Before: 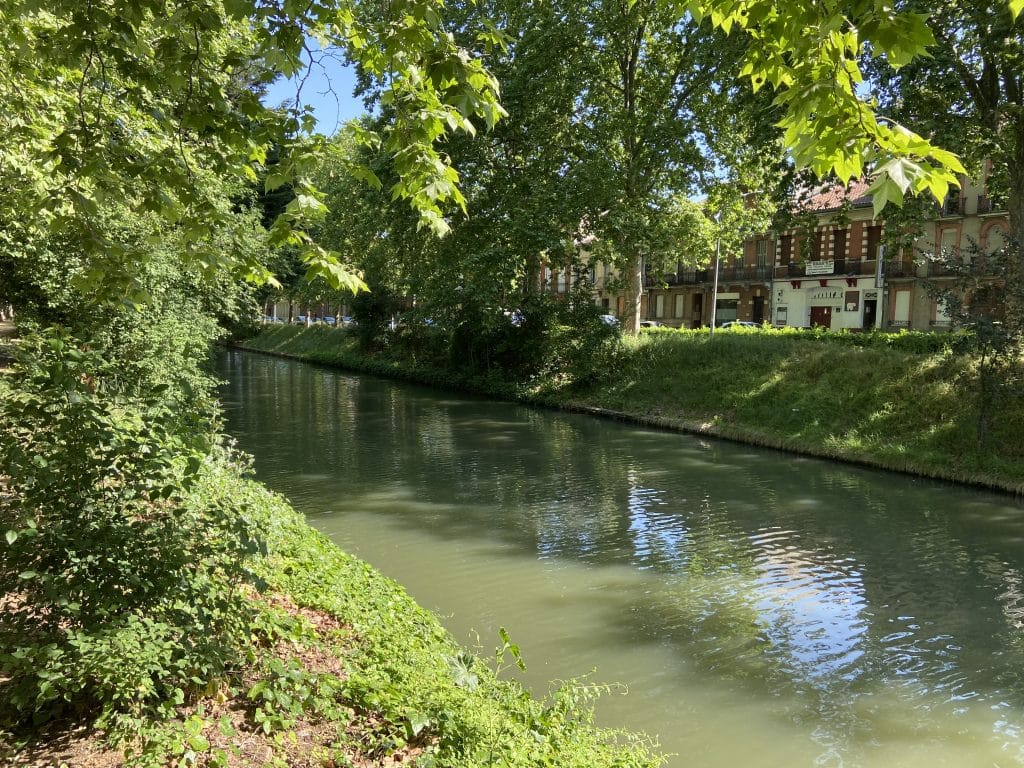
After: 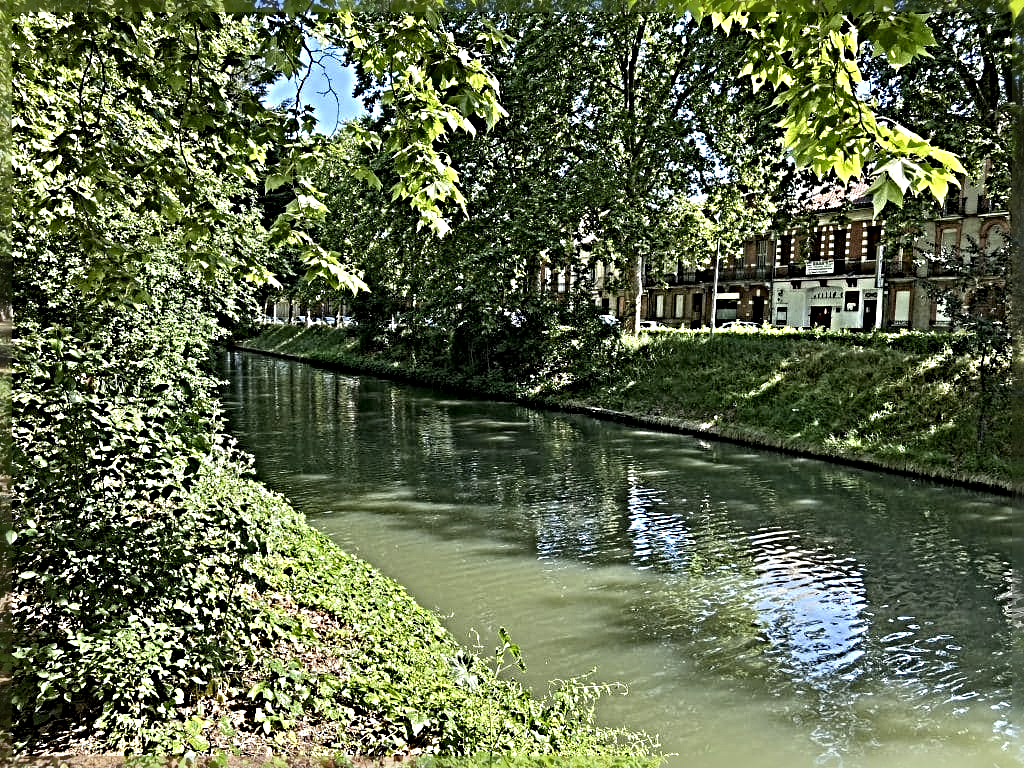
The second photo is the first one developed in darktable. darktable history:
sharpen: radius 6.3, amount 1.8, threshold 0
white balance: red 0.967, blue 1.049
